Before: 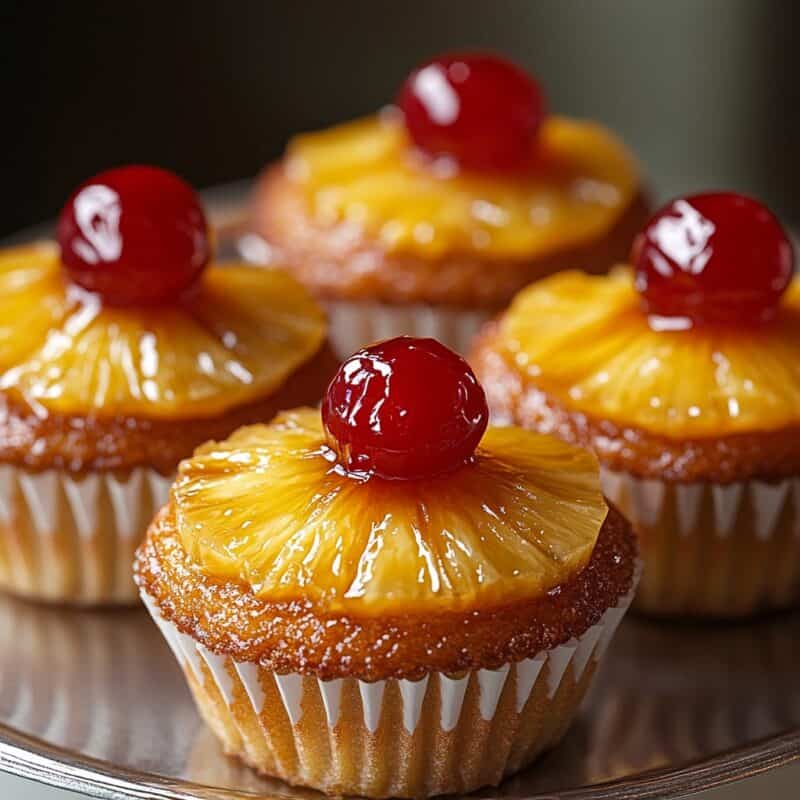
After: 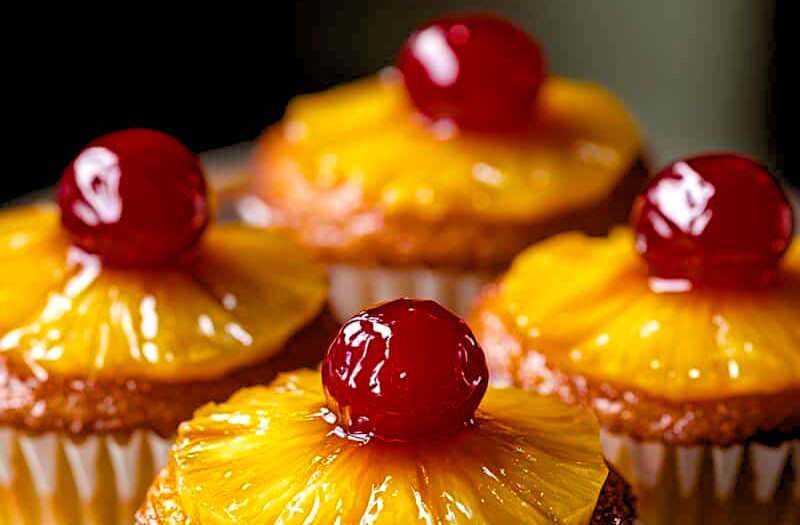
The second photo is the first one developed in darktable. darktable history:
rgb levels: levels [[0.013, 0.434, 0.89], [0, 0.5, 1], [0, 0.5, 1]]
crop and rotate: top 4.848%, bottom 29.503%
color balance rgb: linear chroma grading › global chroma 15%, perceptual saturation grading › global saturation 30%
tone equalizer: on, module defaults
